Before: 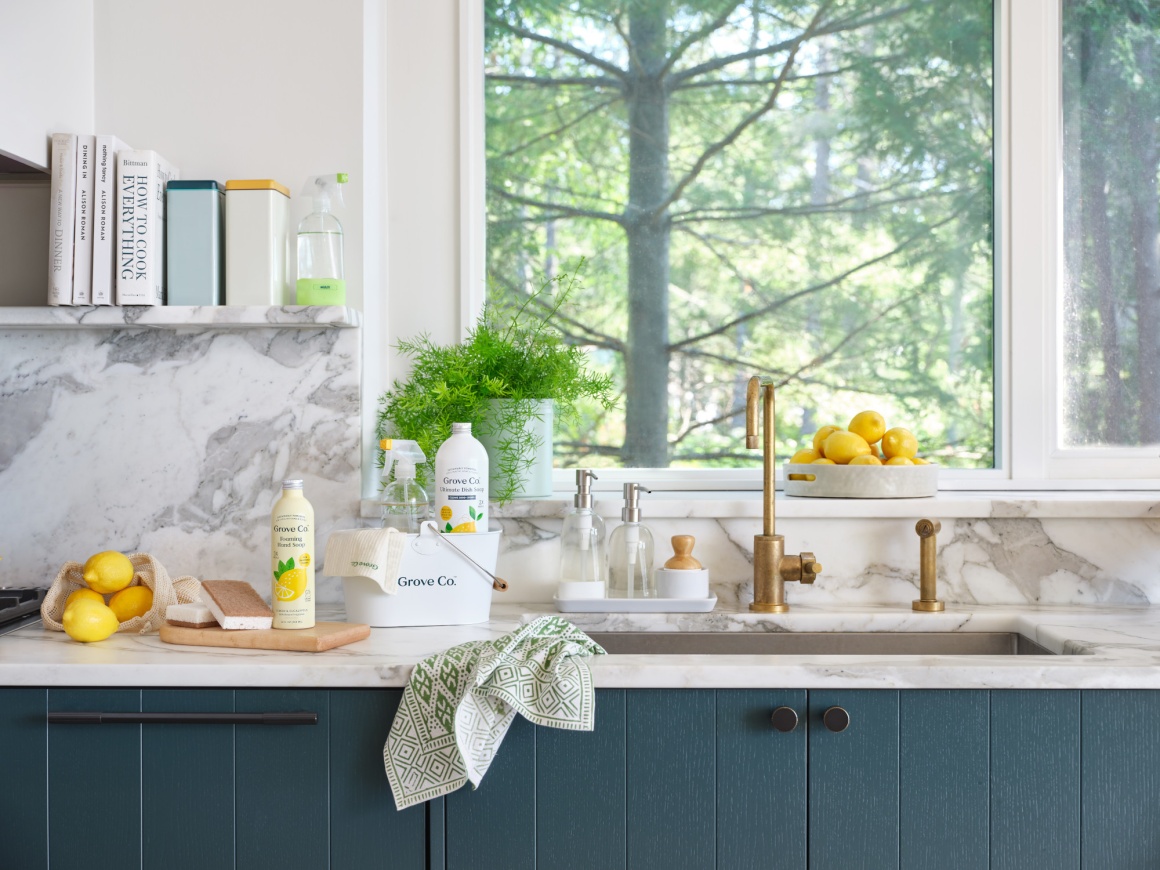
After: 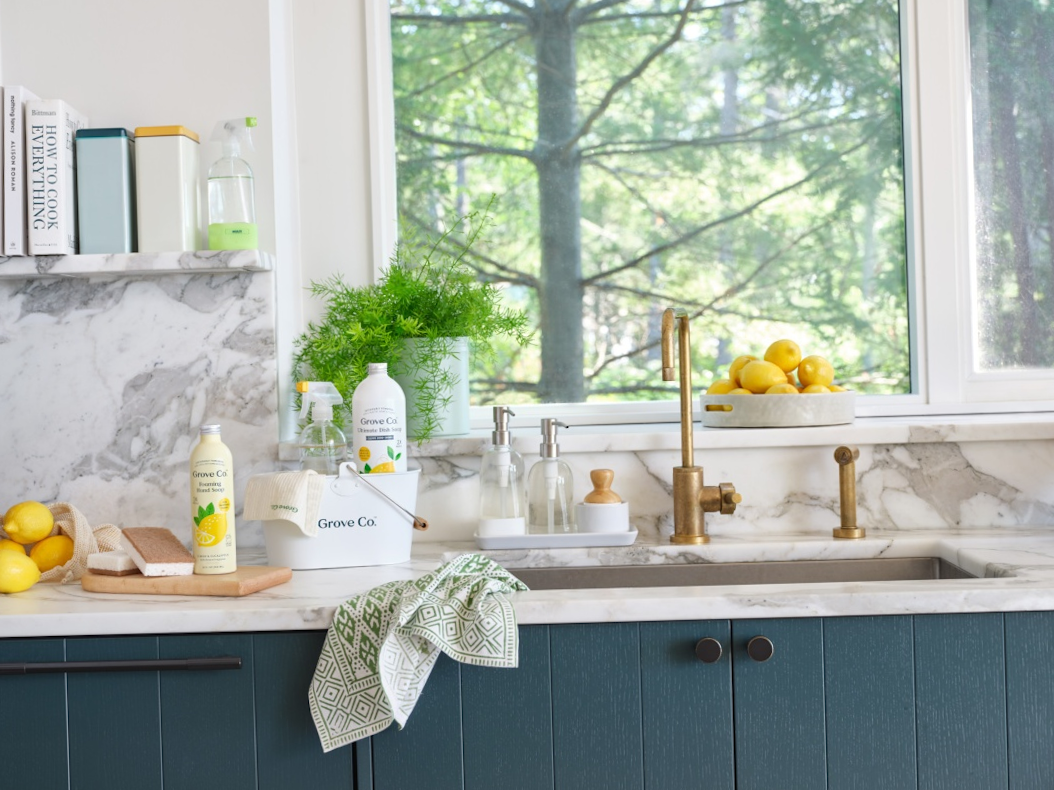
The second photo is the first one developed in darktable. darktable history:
crop and rotate: angle 1.63°, left 5.672%, top 5.68%
